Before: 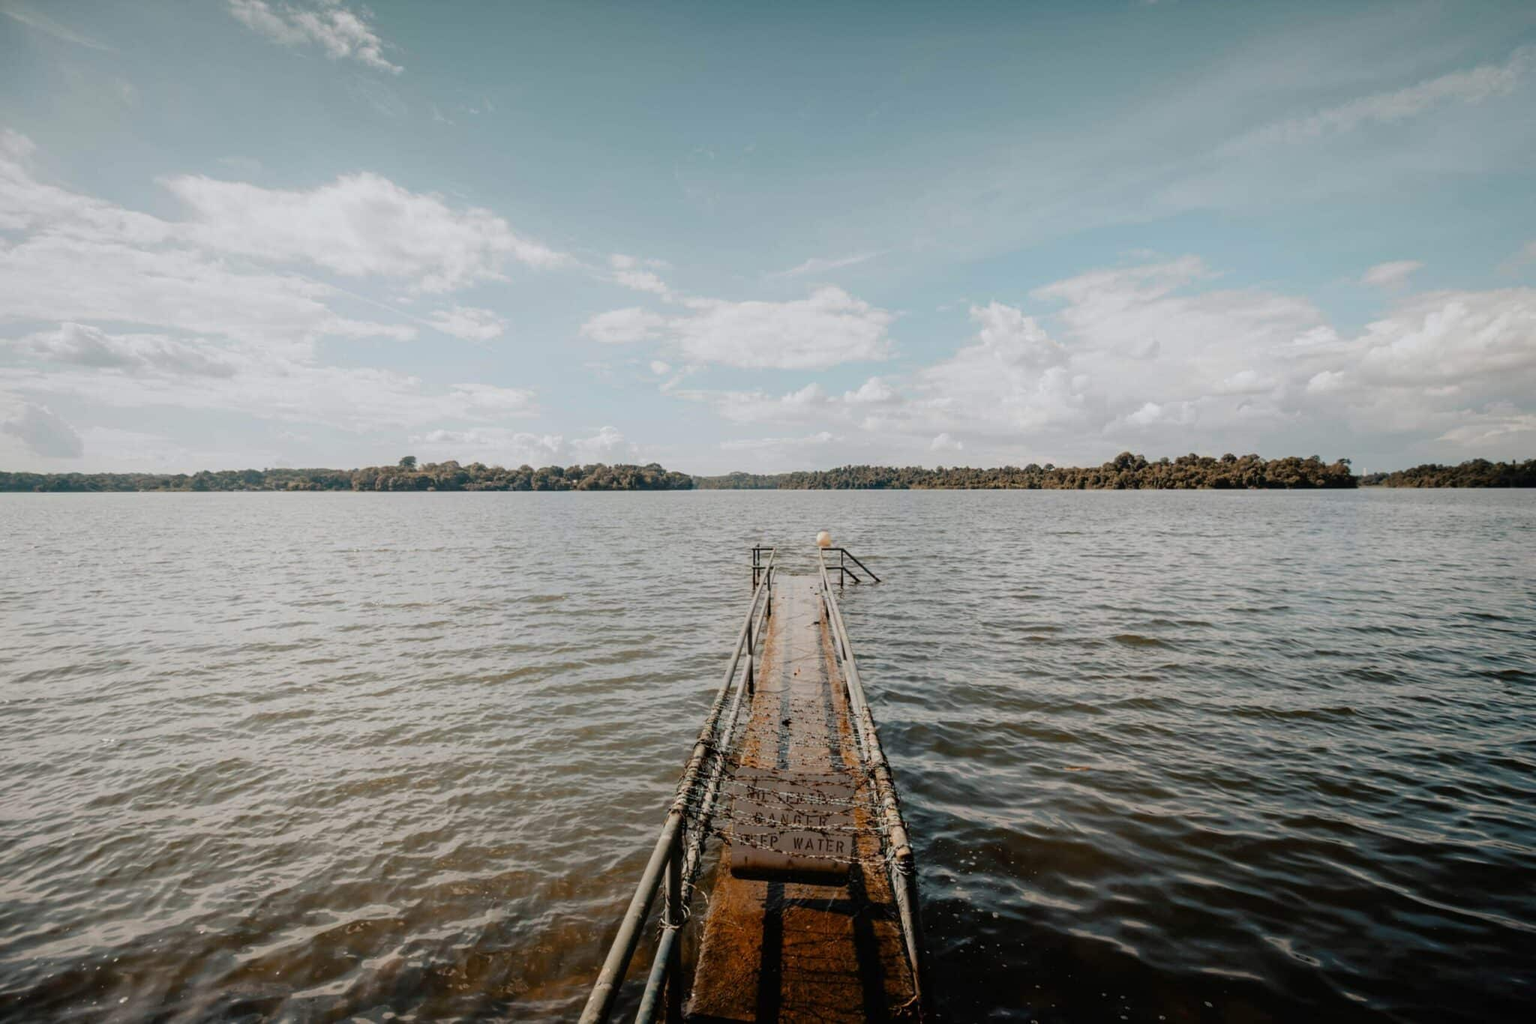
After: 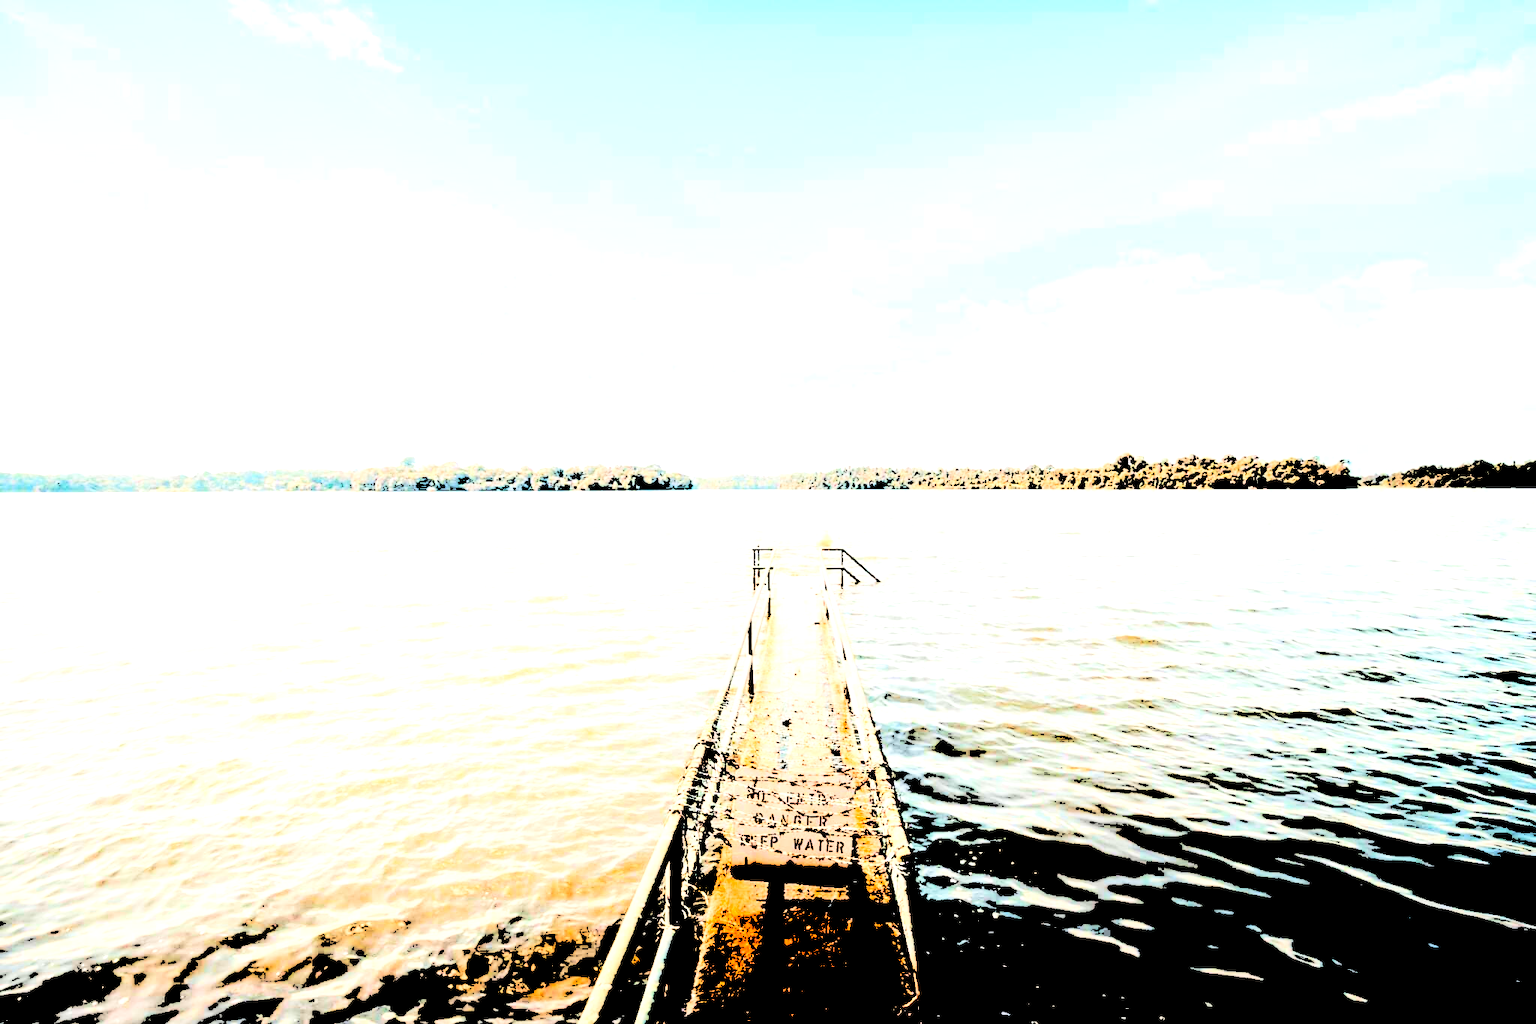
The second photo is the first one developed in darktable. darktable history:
exposure: exposure 0.127 EV, compensate highlight preservation false
levels: levels [0.246, 0.246, 0.506]
